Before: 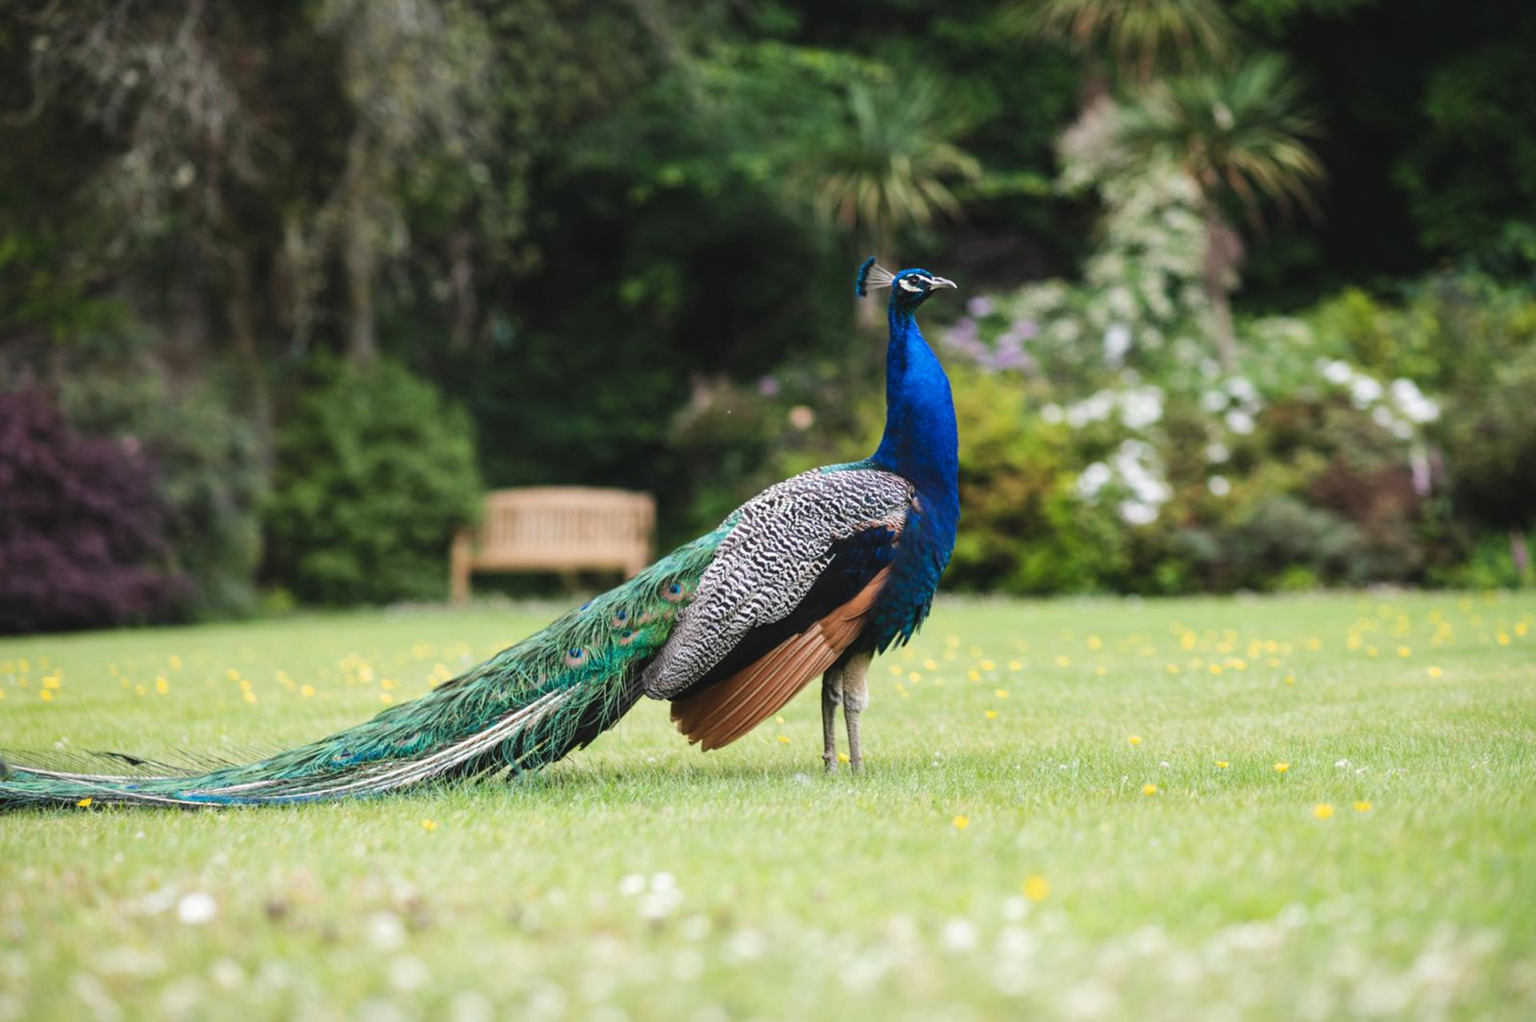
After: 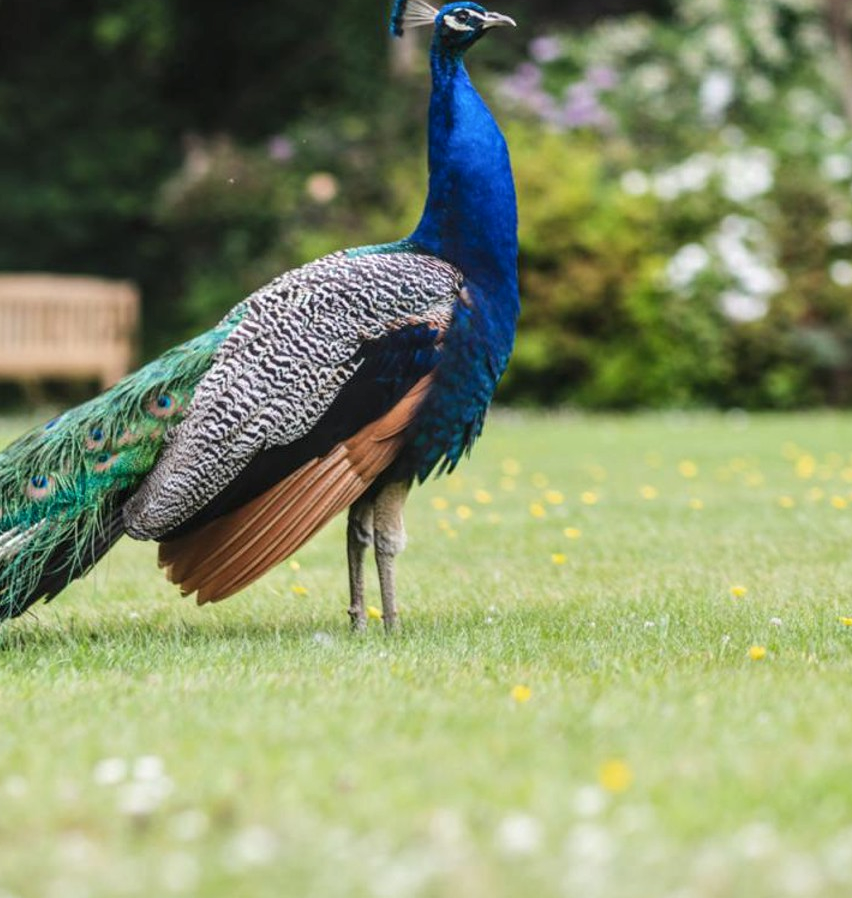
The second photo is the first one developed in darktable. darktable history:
local contrast: on, module defaults
crop: left 35.432%, top 26.233%, right 20.145%, bottom 3.432%
tone equalizer: -8 EV -0.002 EV, -7 EV 0.005 EV, -6 EV -0.009 EV, -5 EV 0.011 EV, -4 EV -0.012 EV, -3 EV 0.007 EV, -2 EV -0.062 EV, -1 EV -0.293 EV, +0 EV -0.582 EV, smoothing diameter 2%, edges refinement/feathering 20, mask exposure compensation -1.57 EV, filter diffusion 5
